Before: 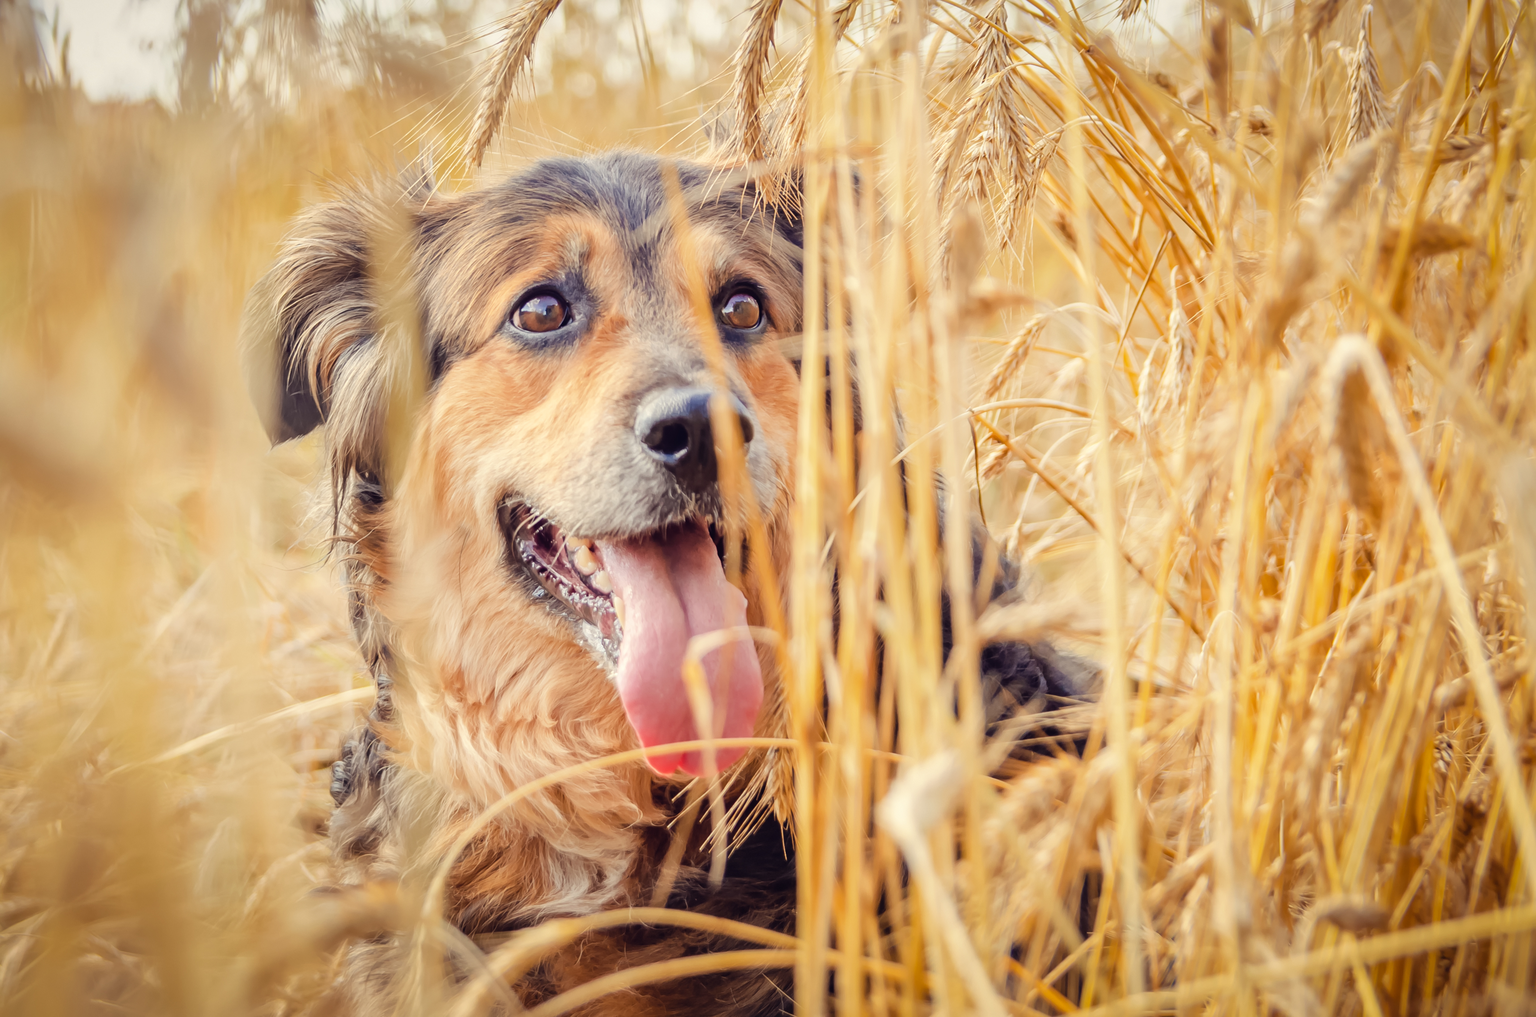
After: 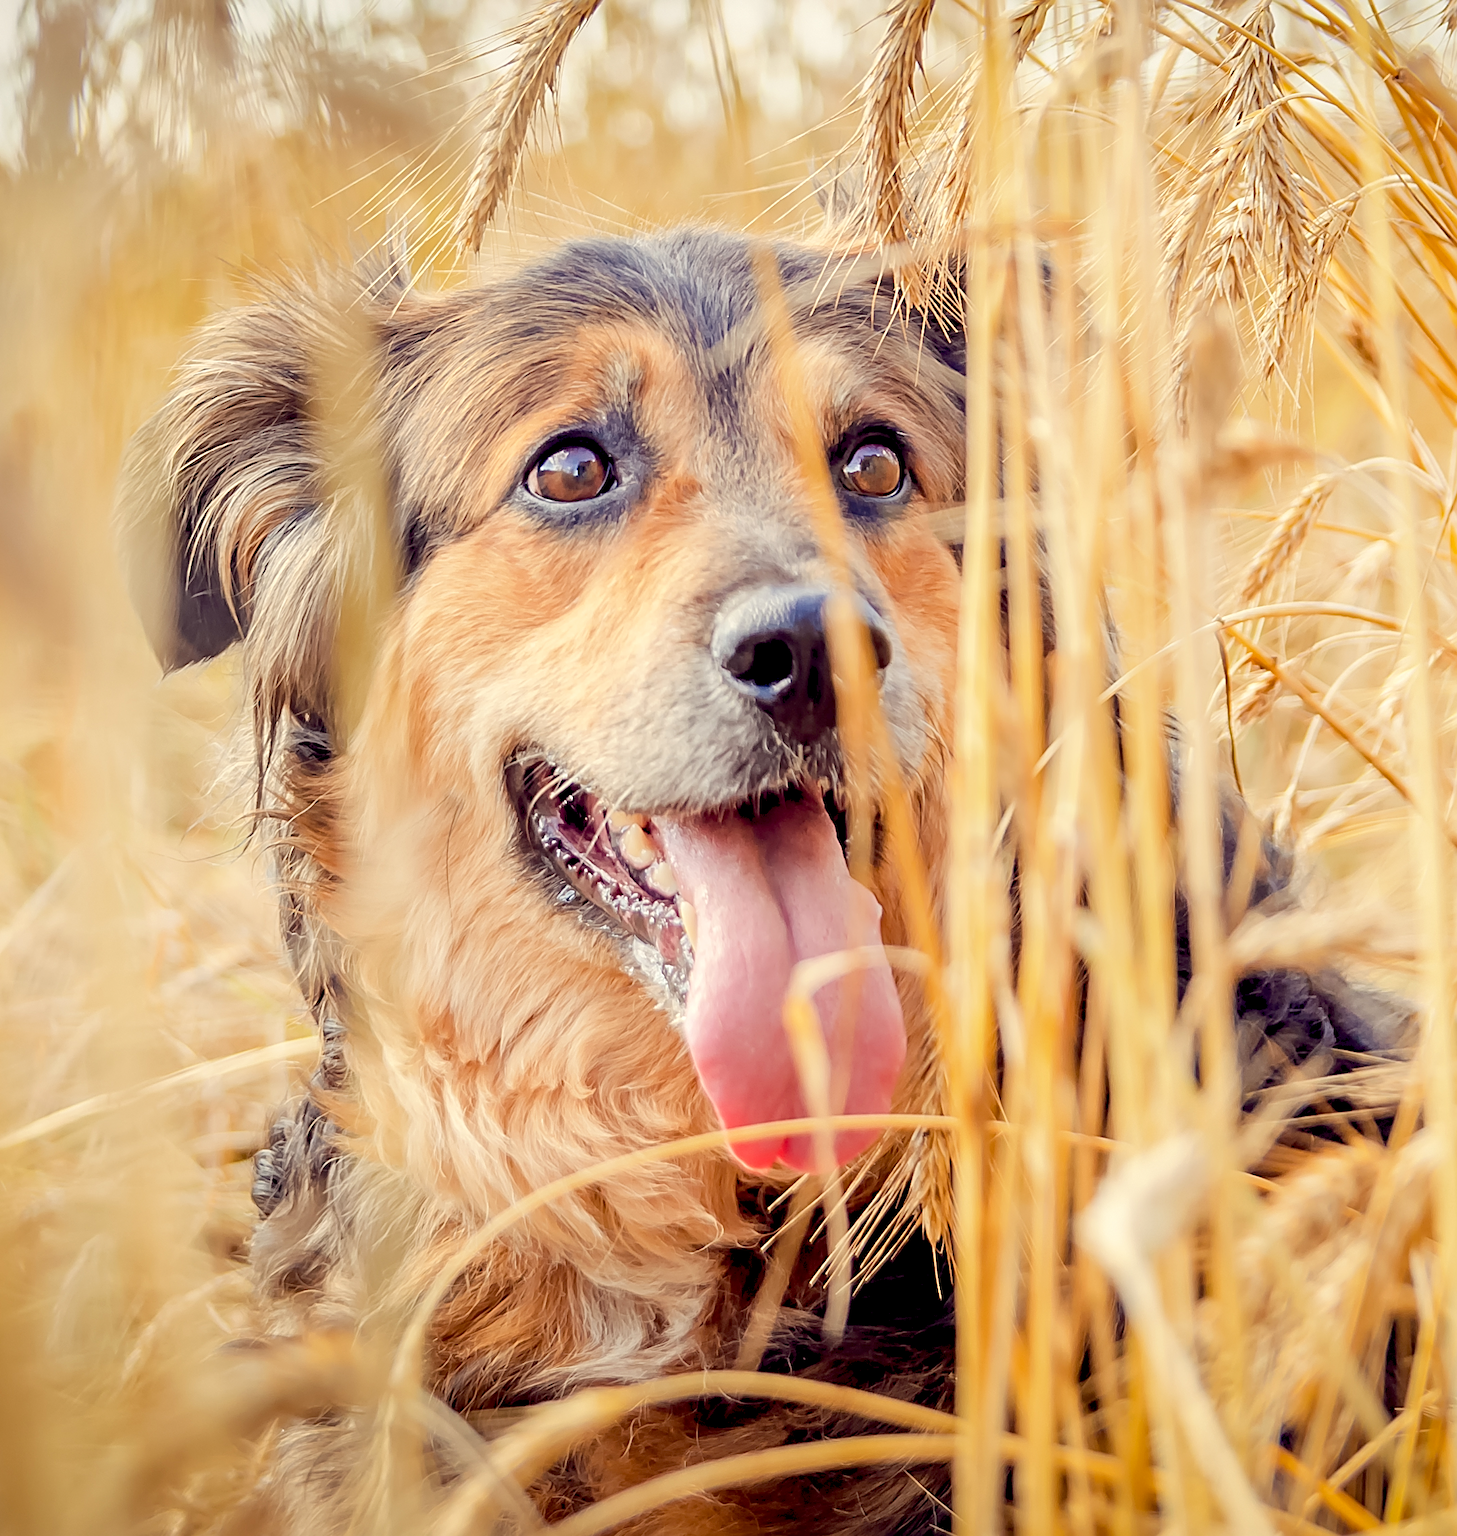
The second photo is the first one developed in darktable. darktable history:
levels: levels [0, 0.478, 1]
exposure: black level correction 0.01, exposure 0.011 EV, compensate highlight preservation false
sharpen: radius 2.632, amount 0.675
crop: left 10.684%, right 26.48%
